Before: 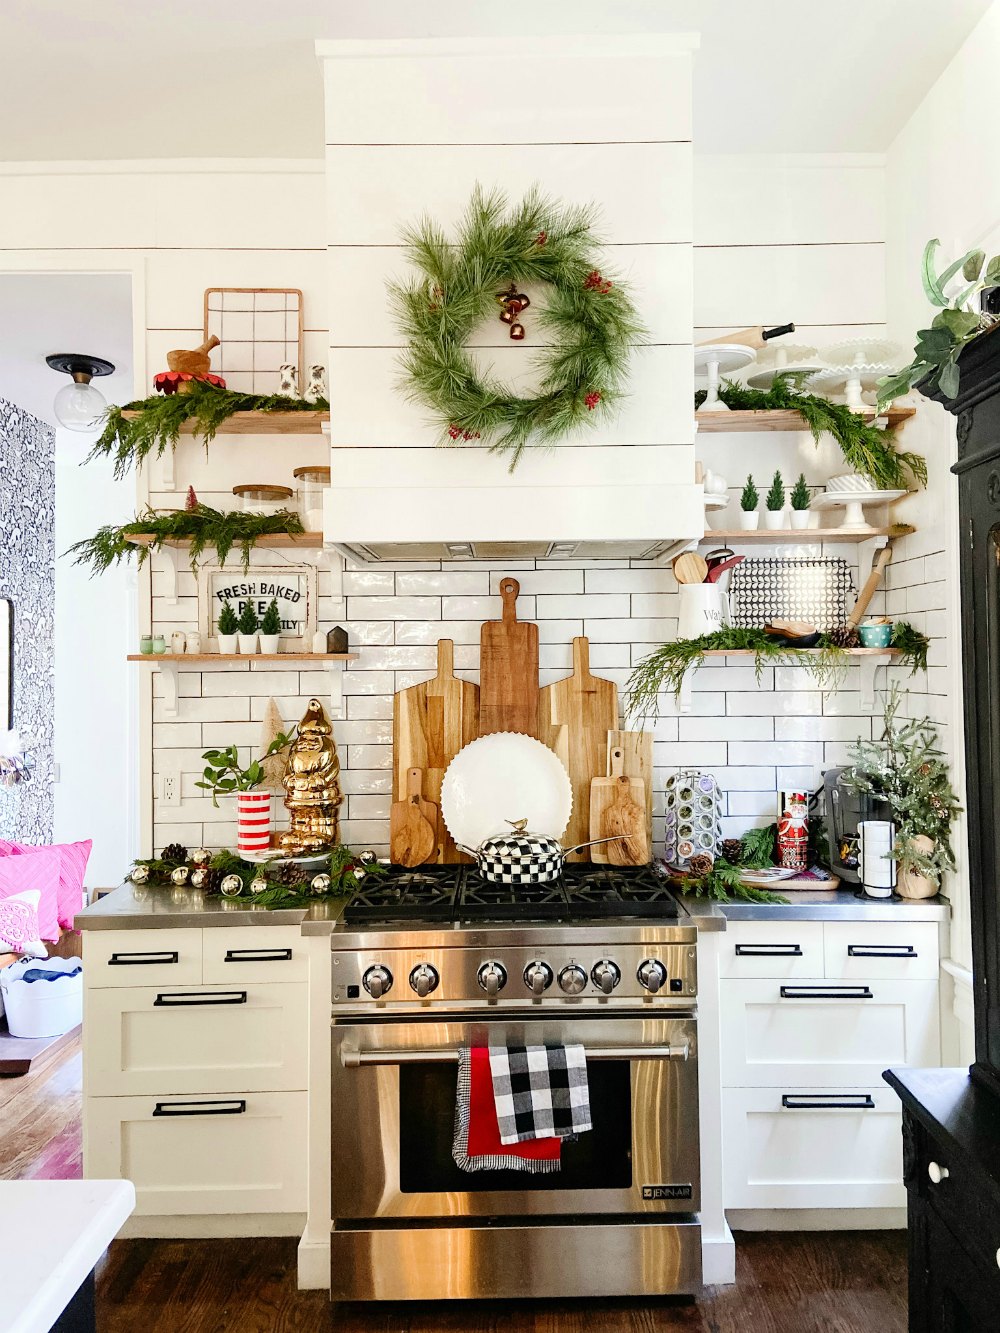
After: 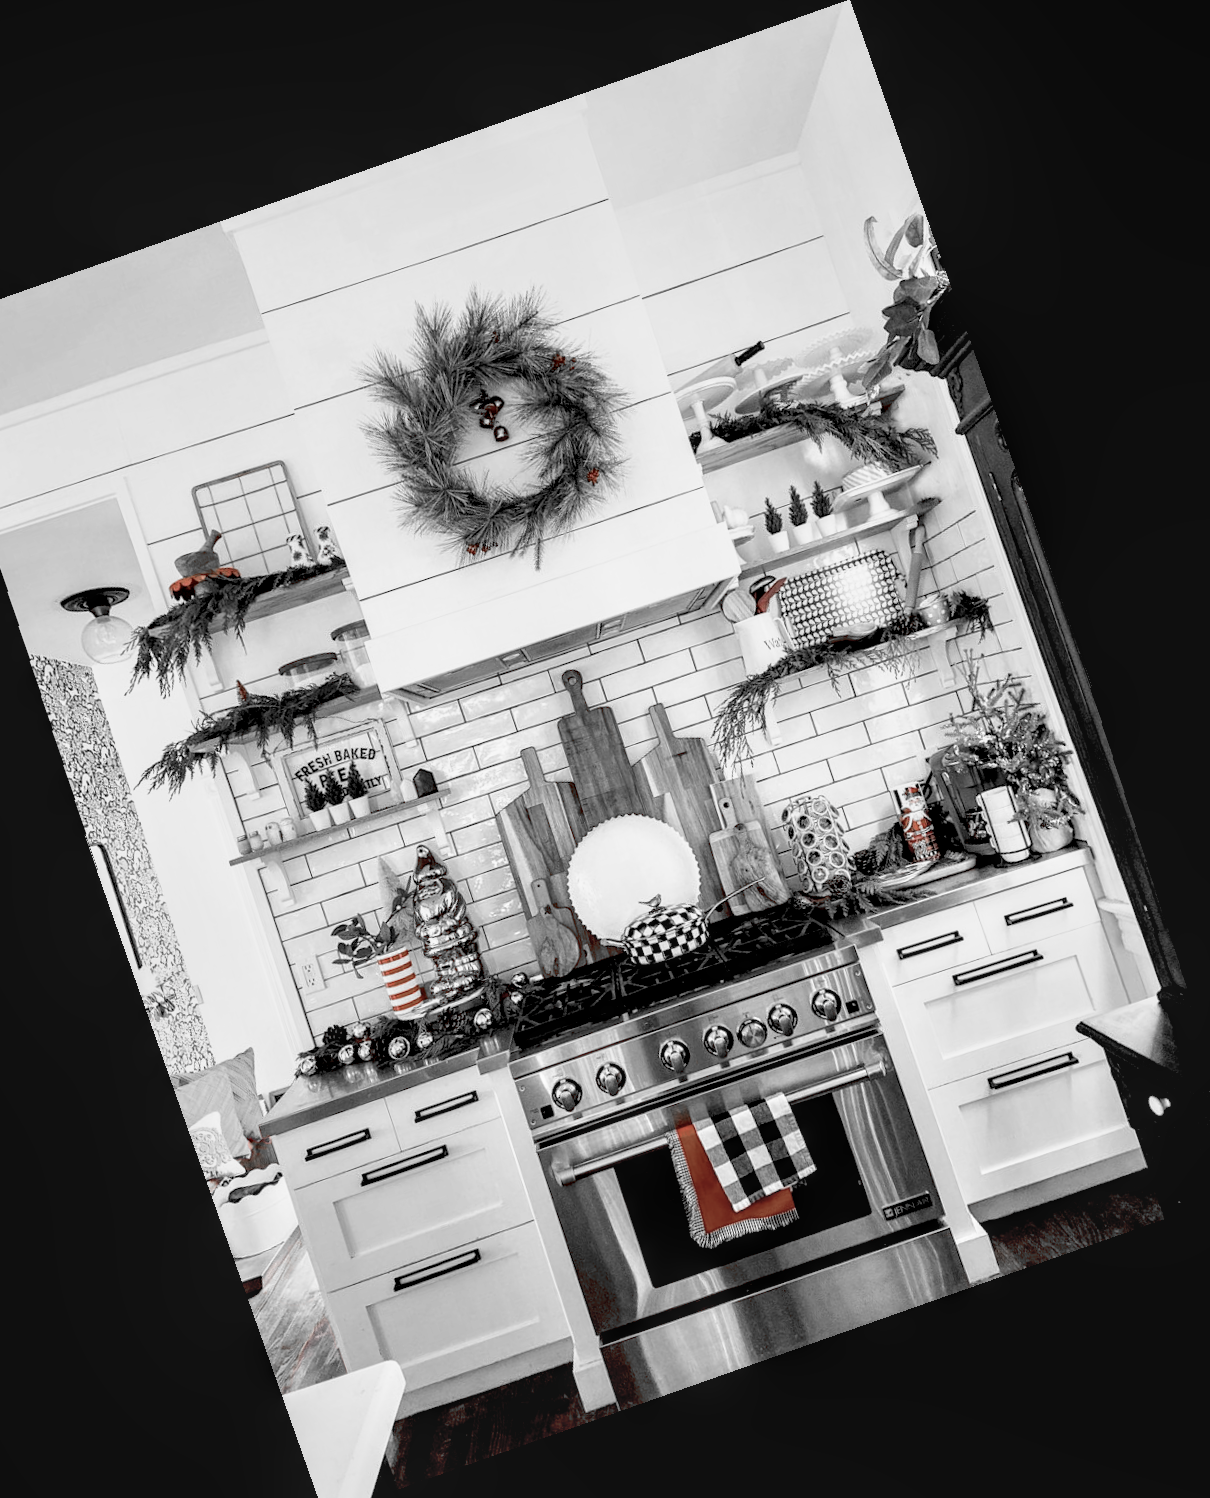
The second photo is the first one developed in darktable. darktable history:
base curve: curves: ch0 [(0.017, 0) (0.425, 0.441) (0.844, 0.933) (1, 1)], preserve colors none
crop and rotate: angle 19.43°, left 6.812%, right 4.125%, bottom 1.087%
color correction: highlights a* -4.73, highlights b* 5.06, saturation 0.97
white balance: red 1, blue 1
rotate and perspective: rotation 1.57°, crop left 0.018, crop right 0.982, crop top 0.039, crop bottom 0.961
color zones: curves: ch1 [(0, 0.006) (0.094, 0.285) (0.171, 0.001) (0.429, 0.001) (0.571, 0.003) (0.714, 0.004) (0.857, 0.004) (1, 0.006)]
local contrast: on, module defaults
